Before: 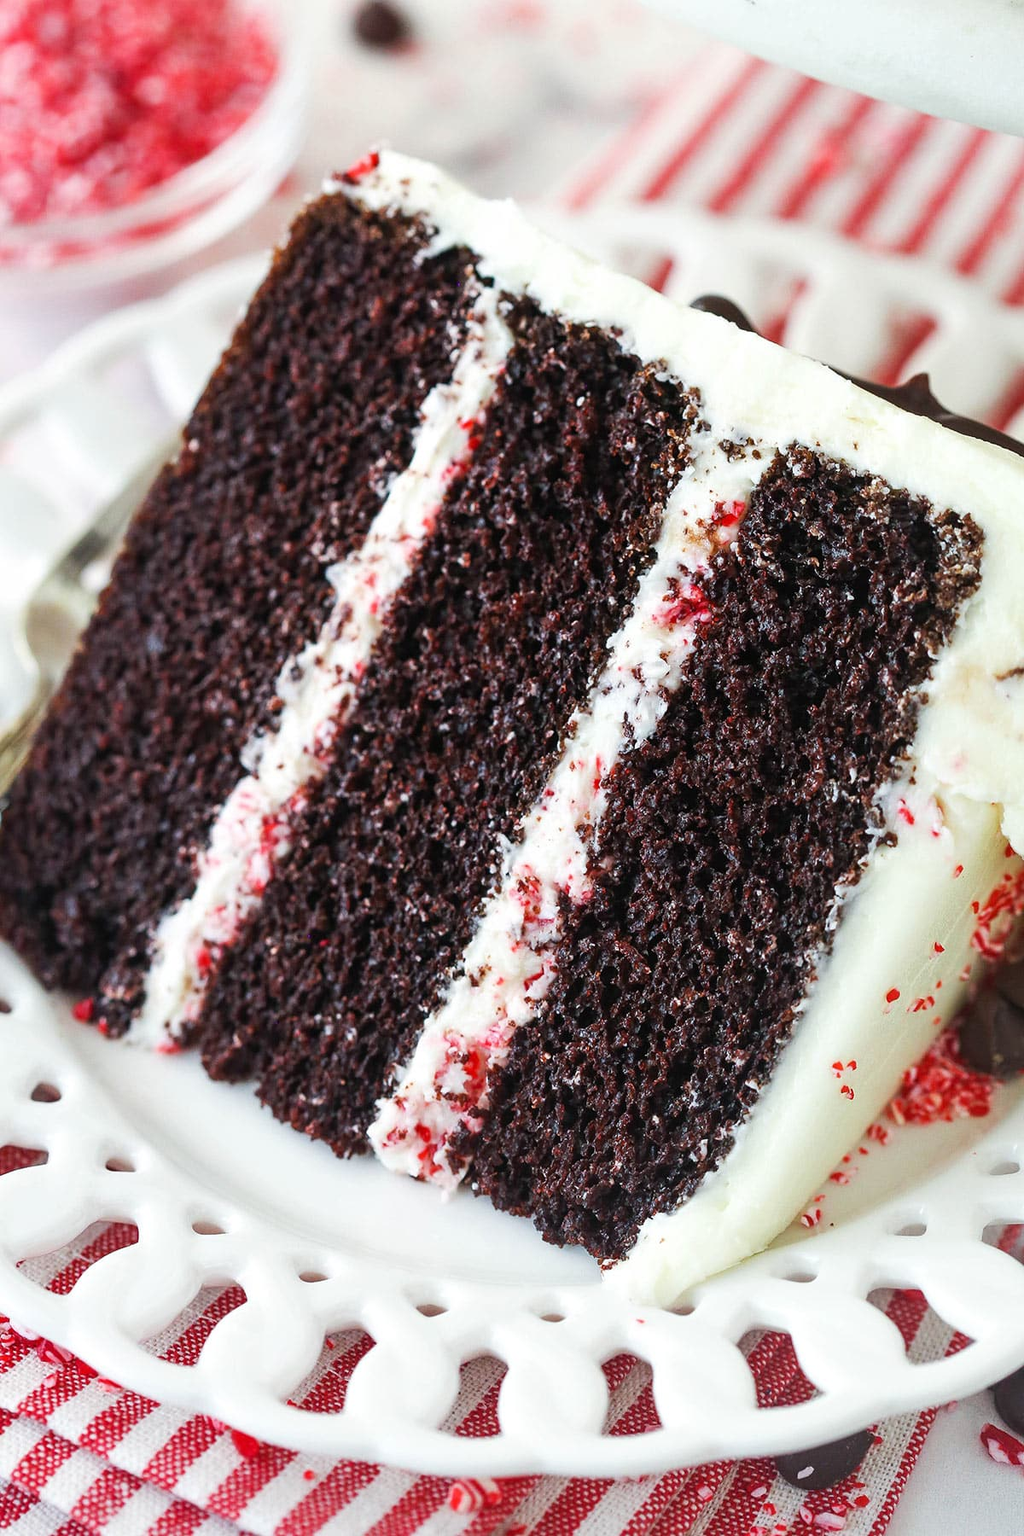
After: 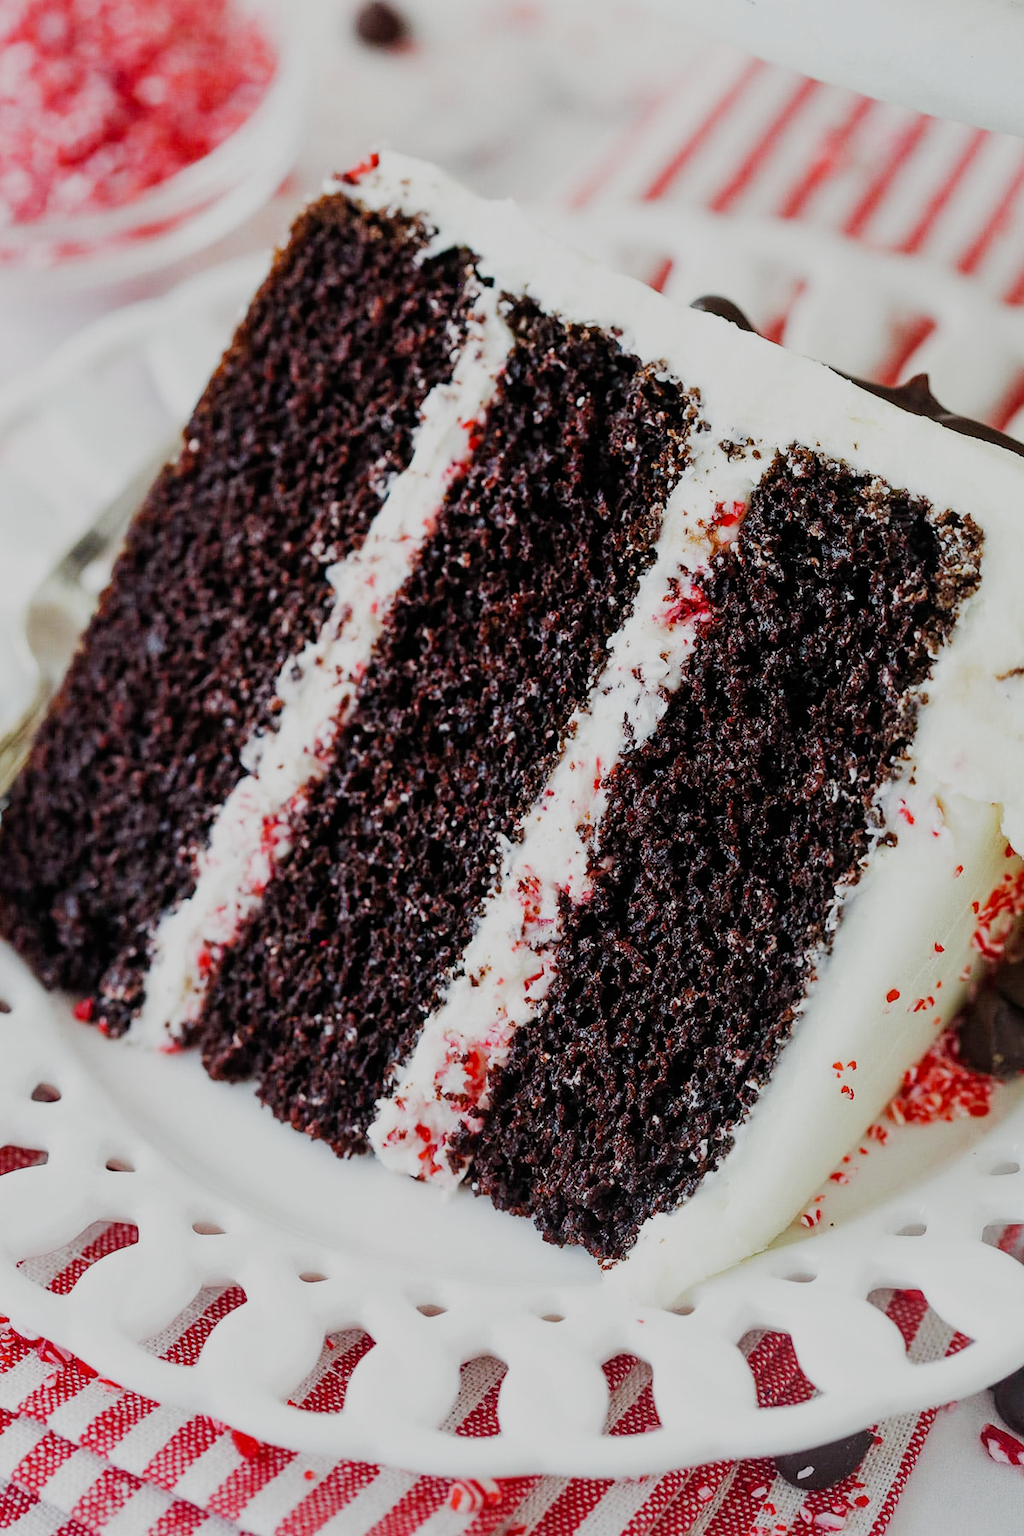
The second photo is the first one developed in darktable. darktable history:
filmic rgb: black relative exposure -7.22 EV, white relative exposure 5.38 EV, hardness 3.02, preserve chrominance no, color science v5 (2021)
